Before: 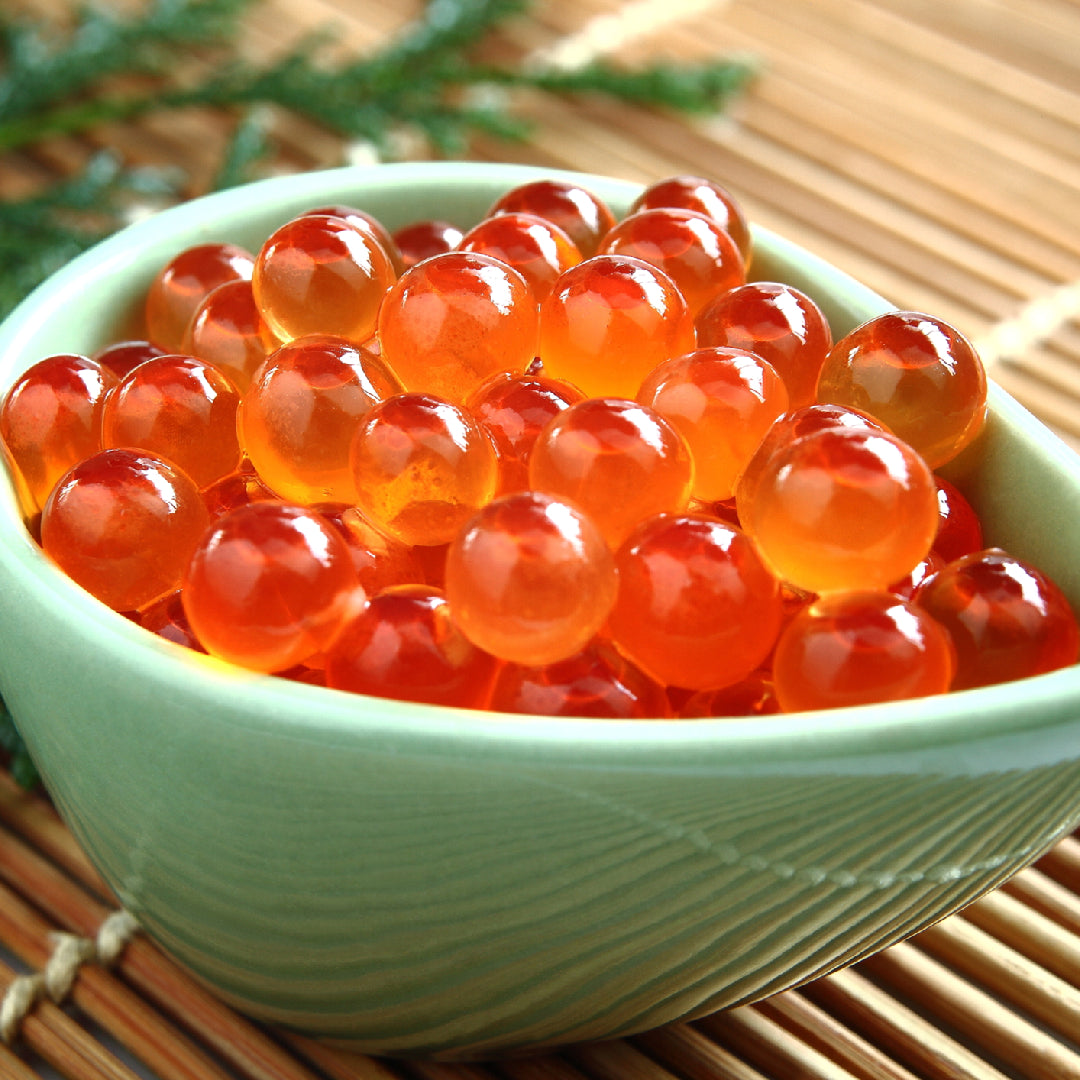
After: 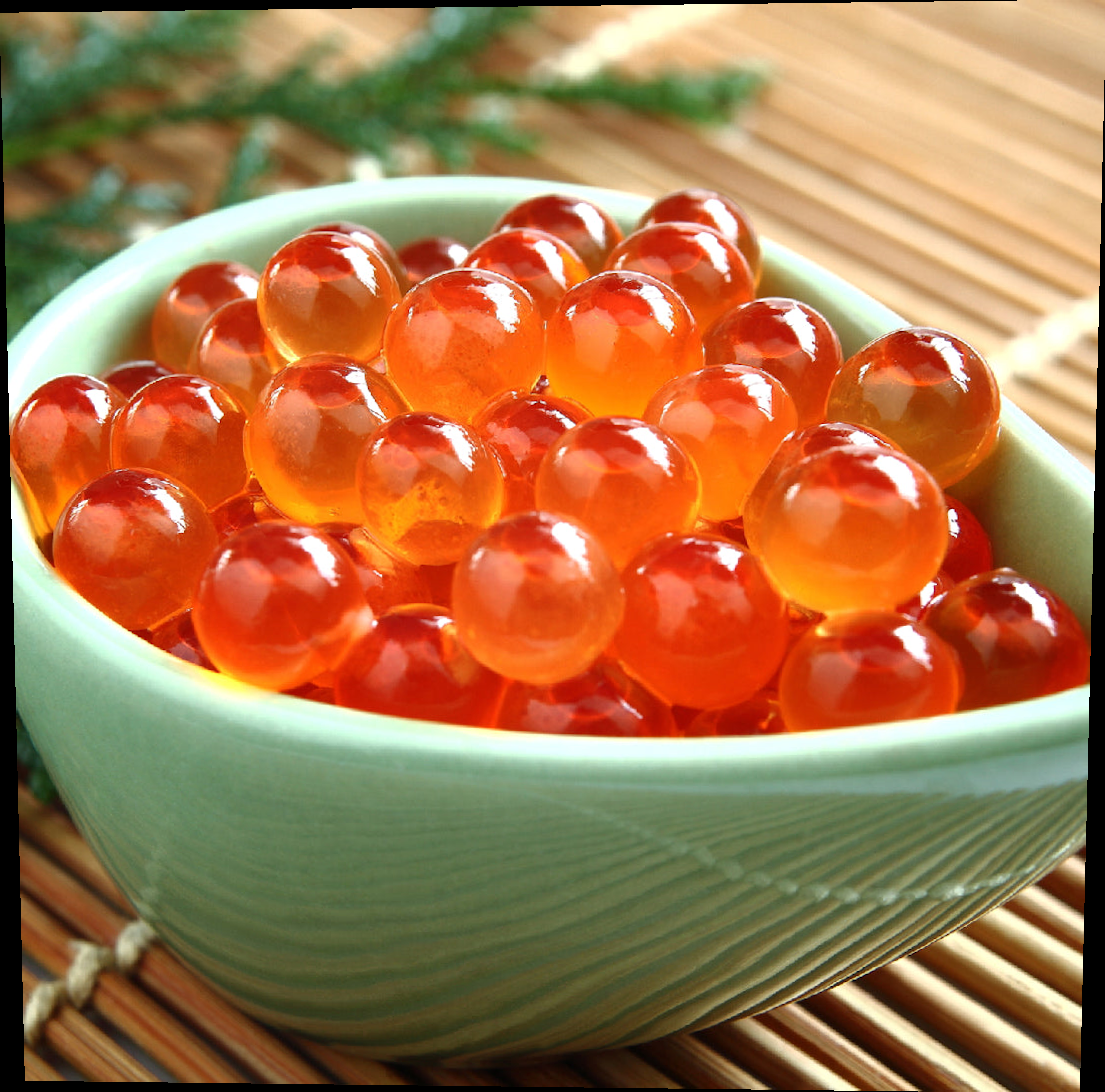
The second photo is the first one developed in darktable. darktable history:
rotate and perspective: lens shift (vertical) 0.048, lens shift (horizontal) -0.024, automatic cropping off
